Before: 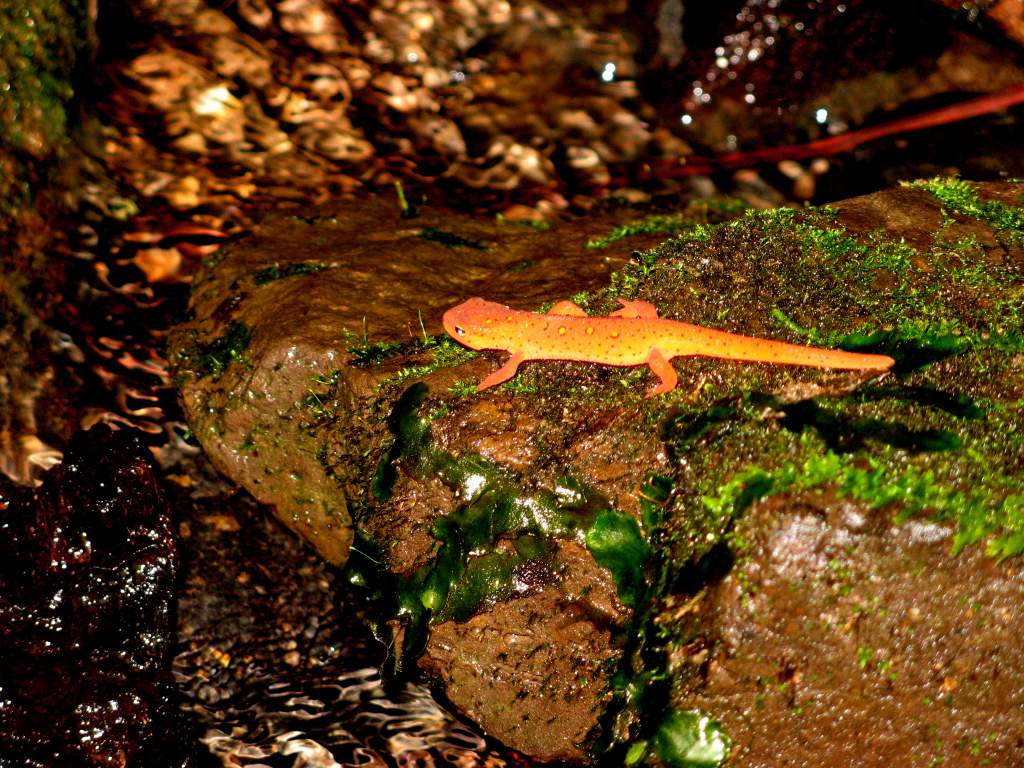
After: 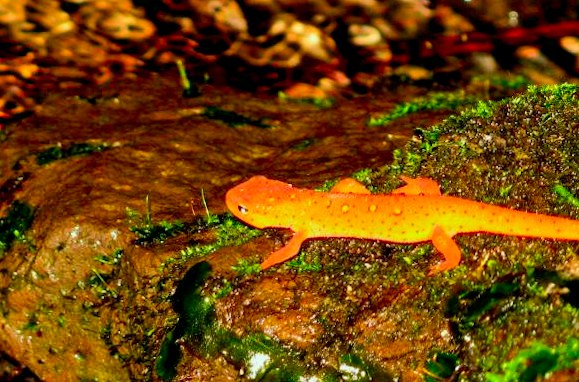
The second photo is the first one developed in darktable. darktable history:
crop: left 20.932%, top 15.471%, right 21.848%, bottom 34.081%
shadows and highlights: soften with gaussian
color correction: highlights a* -7.33, highlights b* 1.26, shadows a* -3.55, saturation 1.4
rotate and perspective: rotation -0.45°, automatic cropping original format, crop left 0.008, crop right 0.992, crop top 0.012, crop bottom 0.988
exposure: black level correction 0.002, exposure -0.1 EV, compensate highlight preservation false
